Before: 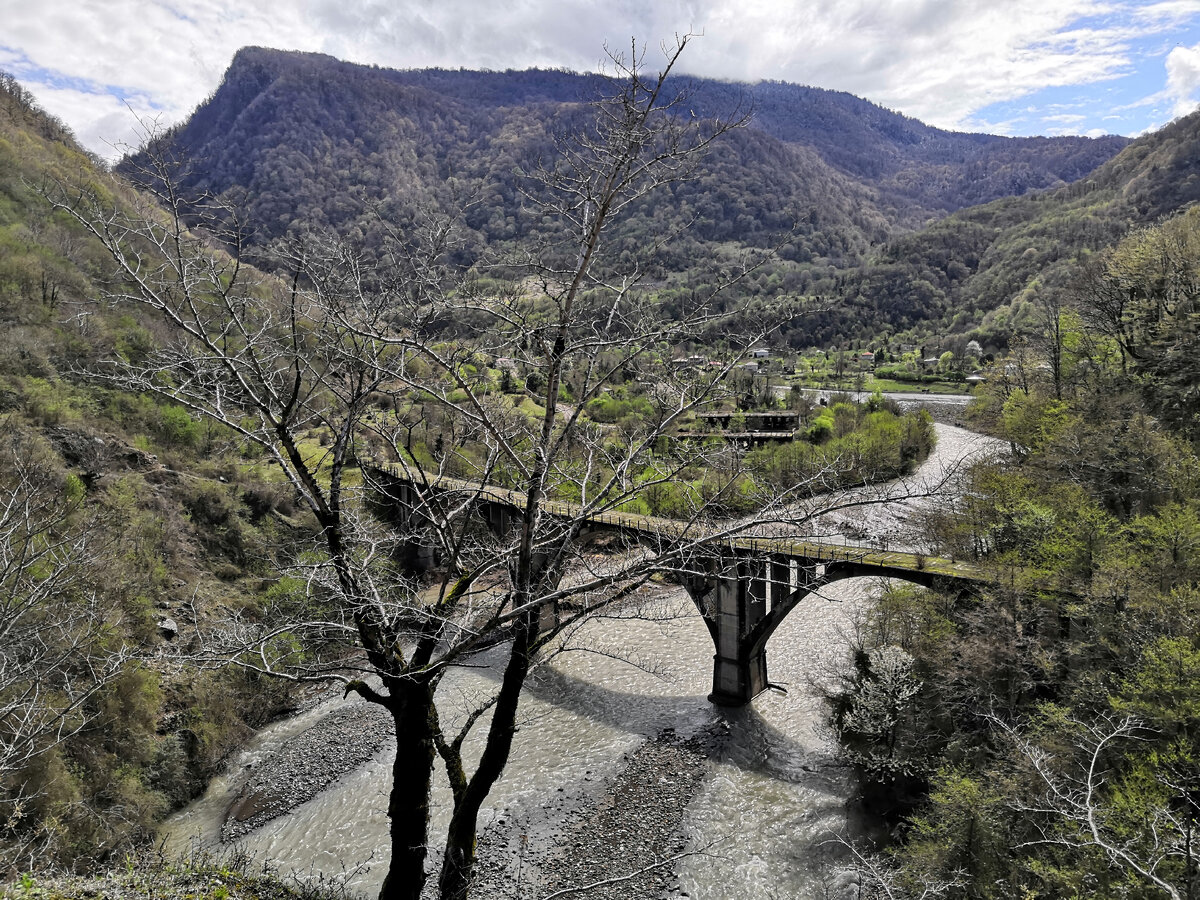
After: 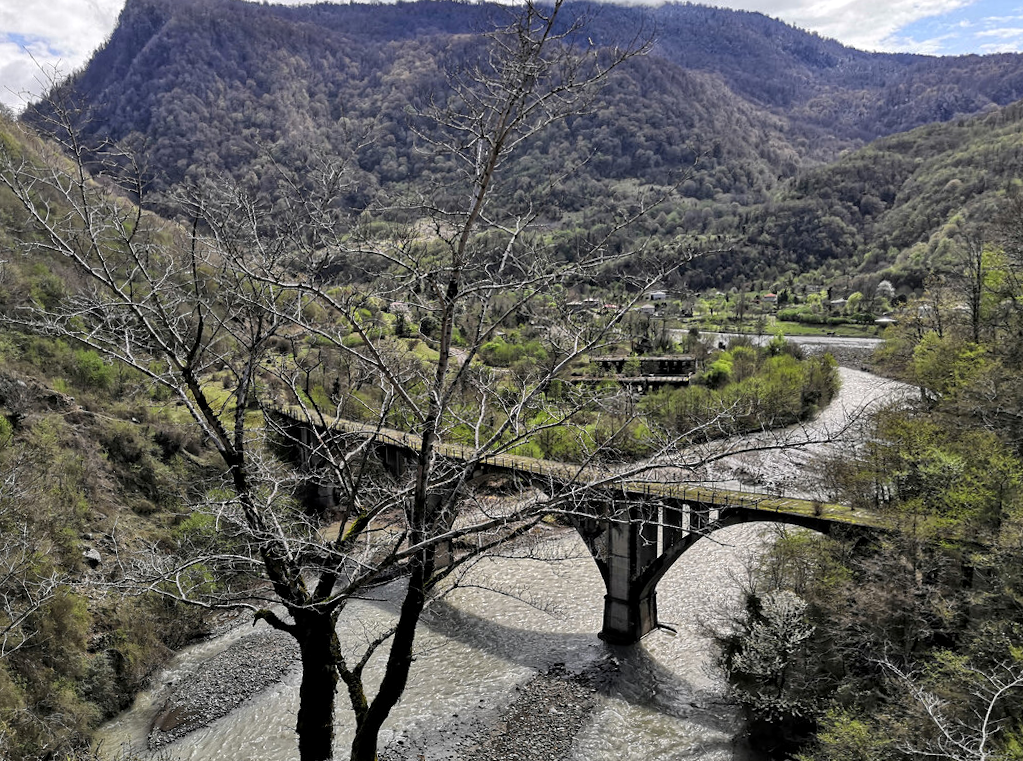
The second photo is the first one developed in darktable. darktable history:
local contrast: highlights 100%, shadows 100%, detail 120%, midtone range 0.2
rotate and perspective: rotation 0.062°, lens shift (vertical) 0.115, lens shift (horizontal) -0.133, crop left 0.047, crop right 0.94, crop top 0.061, crop bottom 0.94
tone equalizer: on, module defaults
crop: left 3.305%, top 6.436%, right 6.389%, bottom 3.258%
